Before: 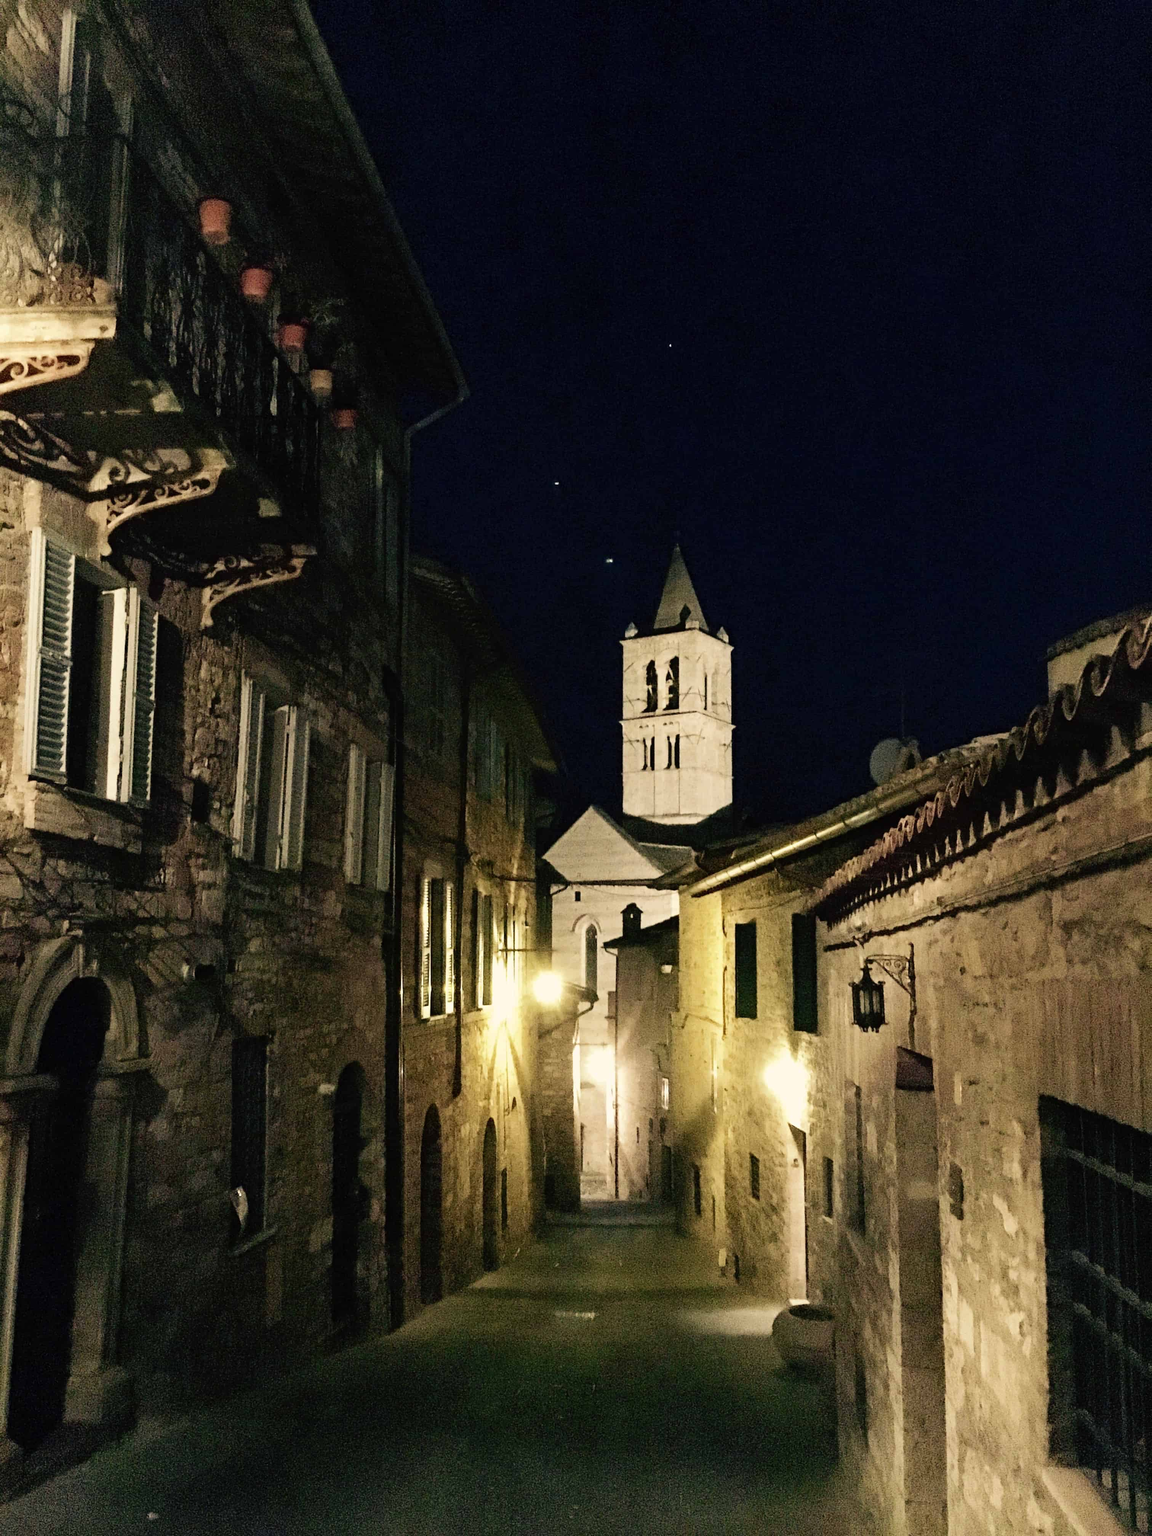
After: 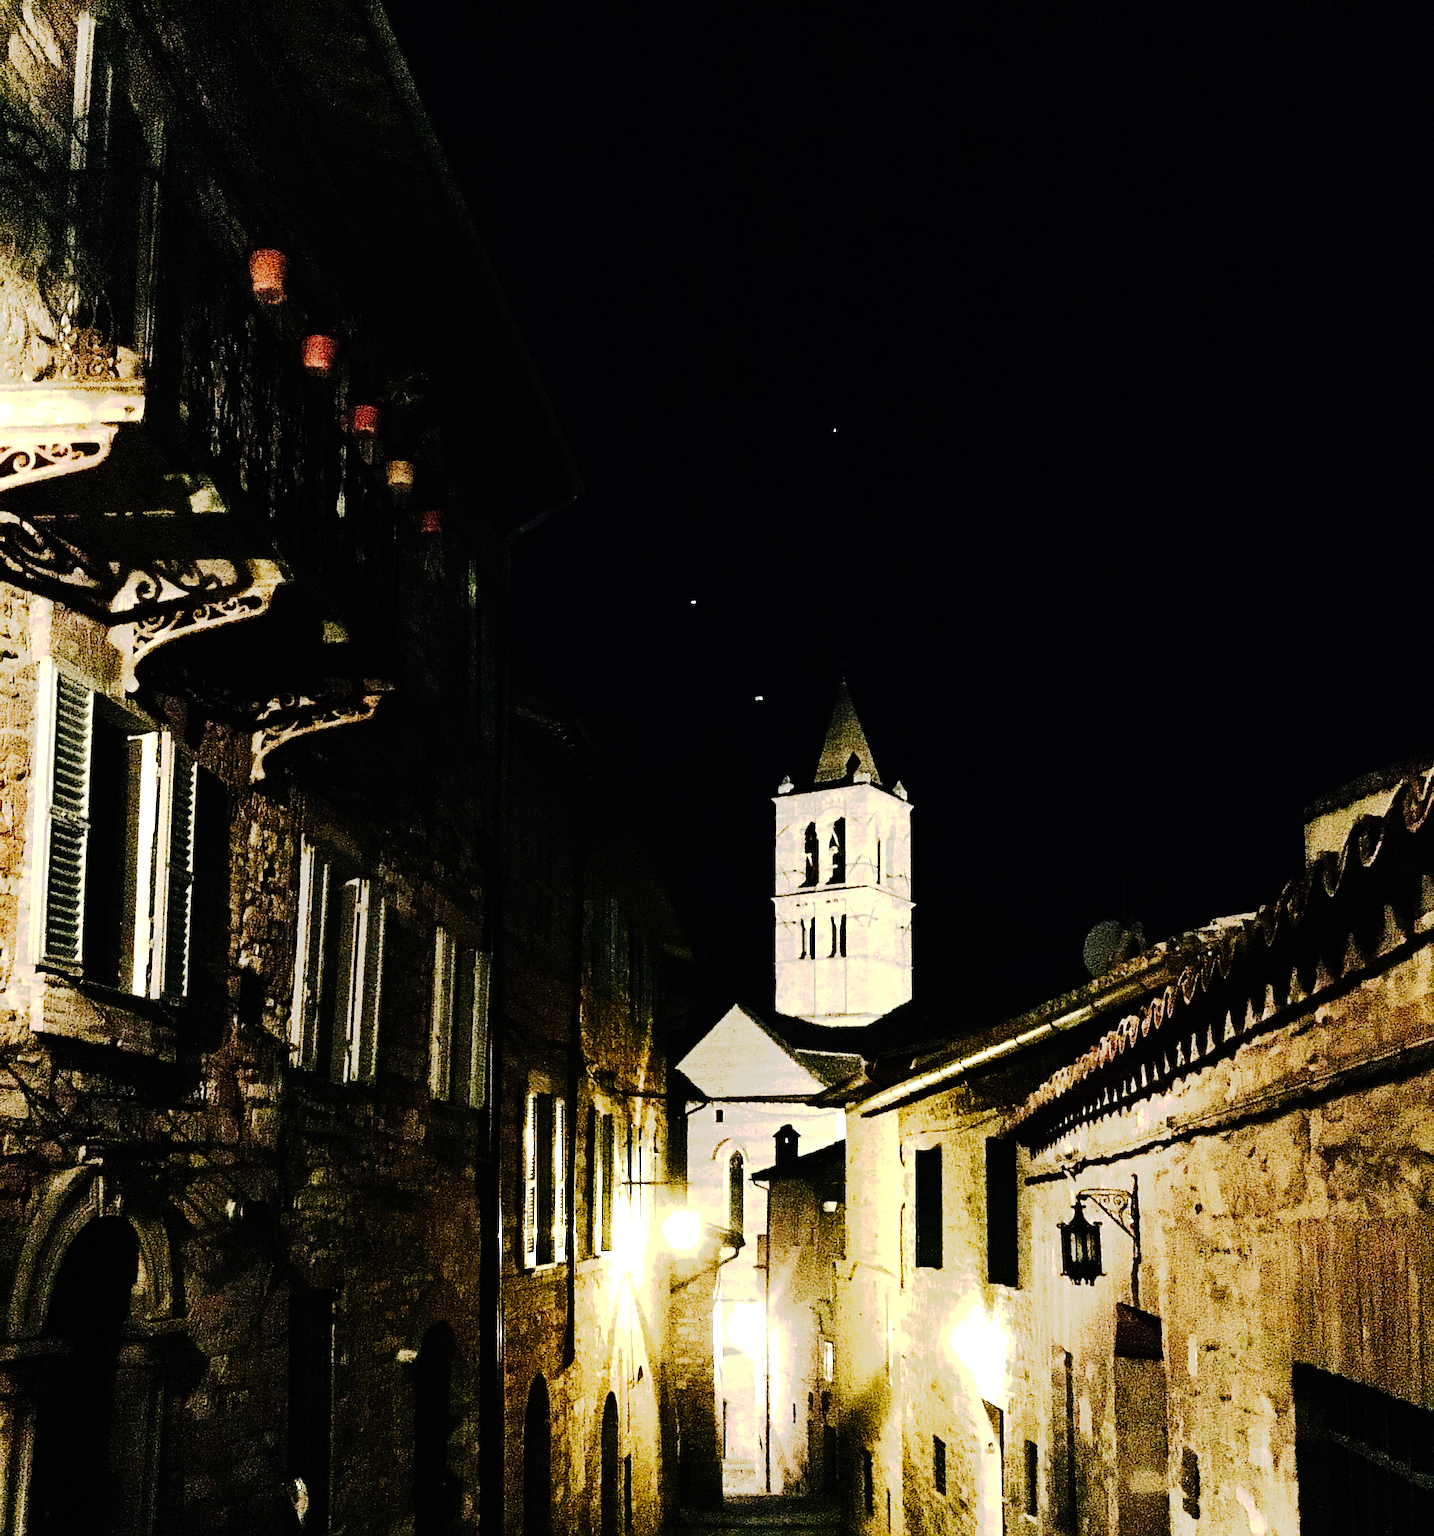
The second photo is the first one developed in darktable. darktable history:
sharpen: on, module defaults
tone equalizer: -8 EV -0.75 EV, -7 EV -0.7 EV, -6 EV -0.6 EV, -5 EV -0.4 EV, -3 EV 0.4 EV, -2 EV 0.6 EV, -1 EV 0.7 EV, +0 EV 0.75 EV, edges refinement/feathering 500, mask exposure compensation -1.57 EV, preserve details no
tone curve: curves: ch0 [(0, 0) (0.003, 0.001) (0.011, 0.005) (0.025, 0.009) (0.044, 0.014) (0.069, 0.019) (0.1, 0.028) (0.136, 0.039) (0.177, 0.073) (0.224, 0.134) (0.277, 0.218) (0.335, 0.343) (0.399, 0.488) (0.468, 0.608) (0.543, 0.699) (0.623, 0.773) (0.709, 0.819) (0.801, 0.852) (0.898, 0.874) (1, 1)], preserve colors none
crop: bottom 19.644%
